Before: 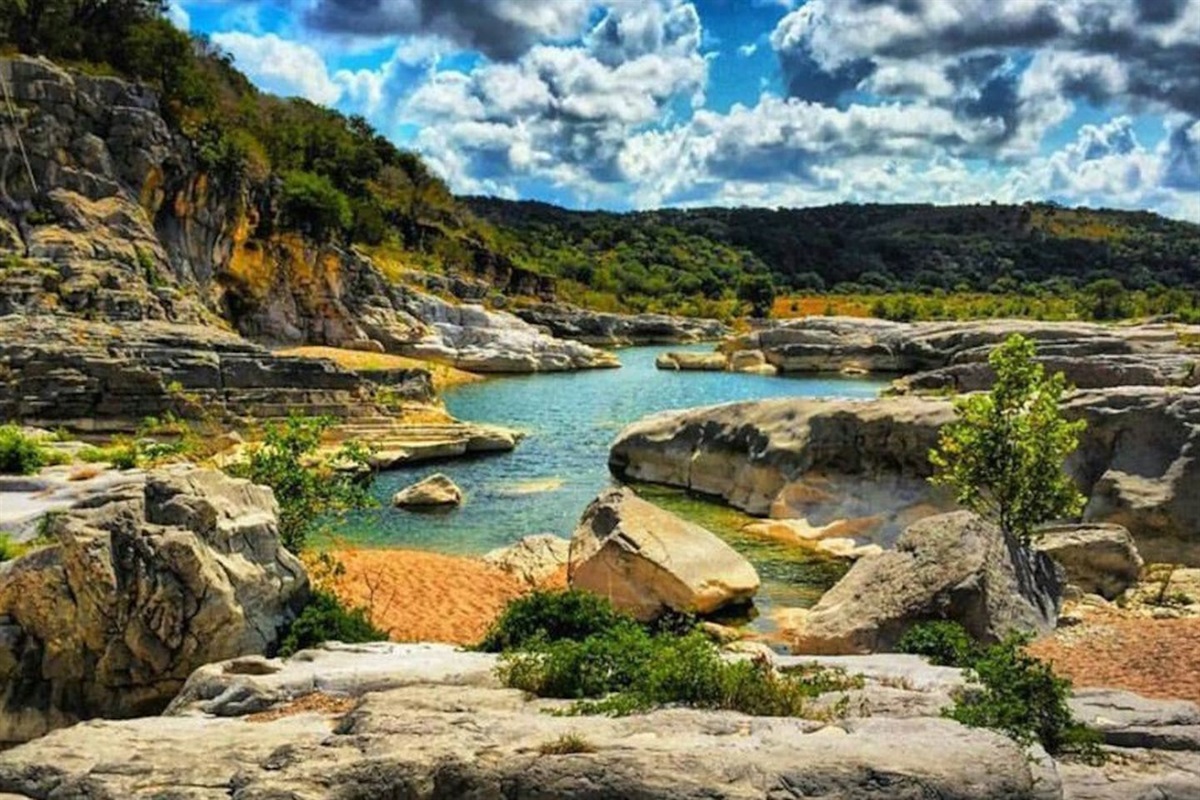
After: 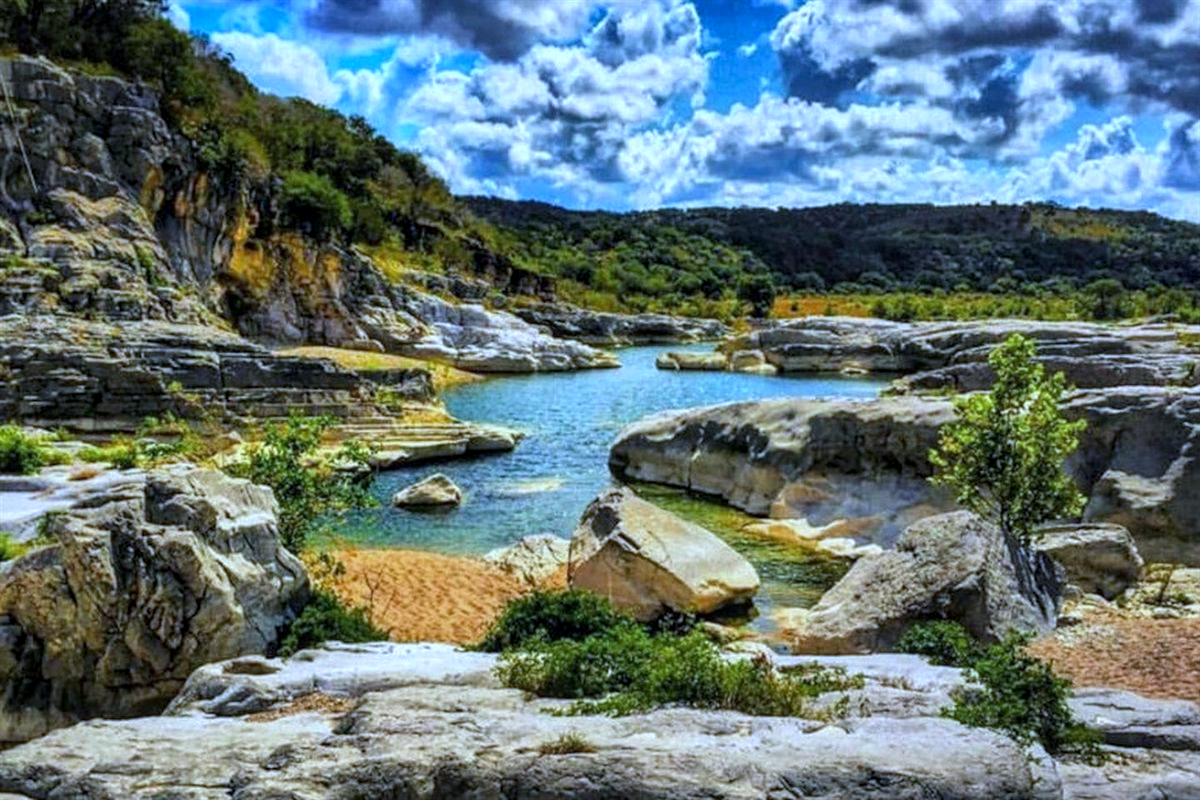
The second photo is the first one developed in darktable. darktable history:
local contrast: on, module defaults
white balance: red 0.871, blue 1.249
